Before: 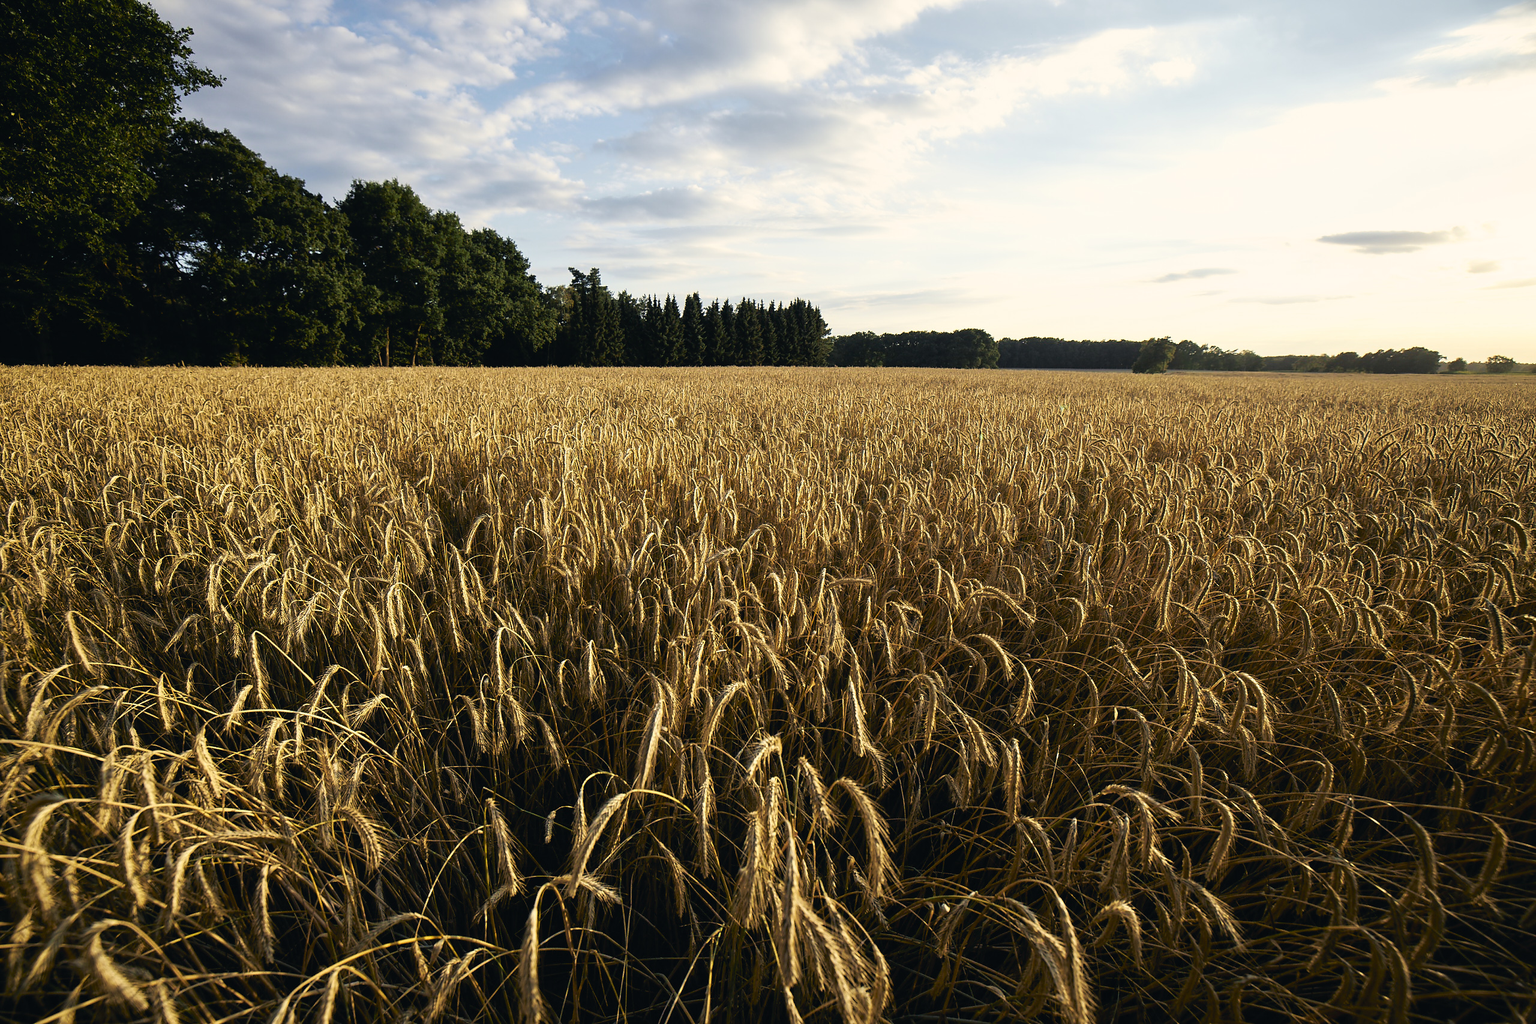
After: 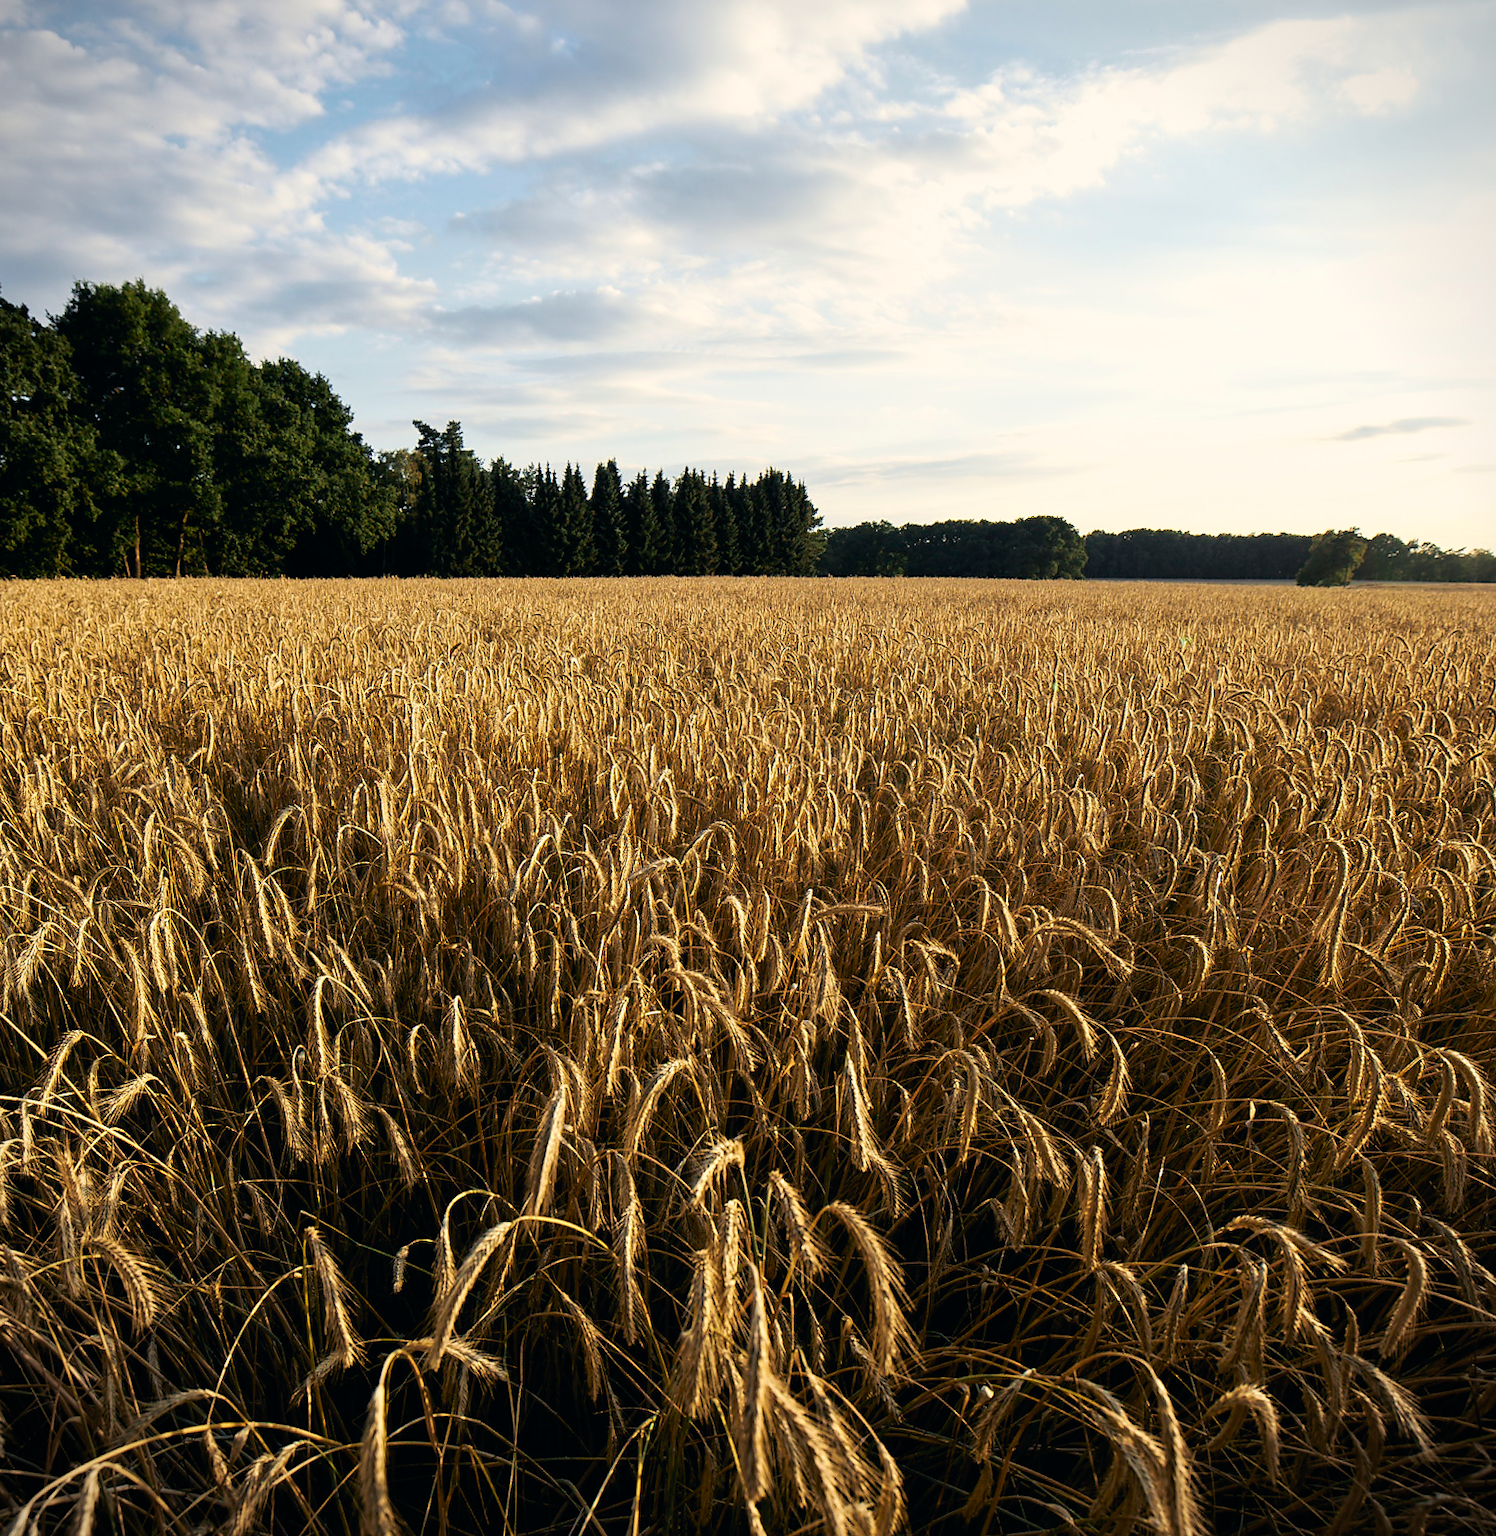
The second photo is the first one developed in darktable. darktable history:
vignetting: fall-off start 100%, fall-off radius 64.94%, automatic ratio true, unbound false
crop: left 16.899%, right 16.556%
rotate and perspective: rotation 0.074°, lens shift (vertical) 0.096, lens shift (horizontal) -0.041, crop left 0.043, crop right 0.952, crop top 0.024, crop bottom 0.979
